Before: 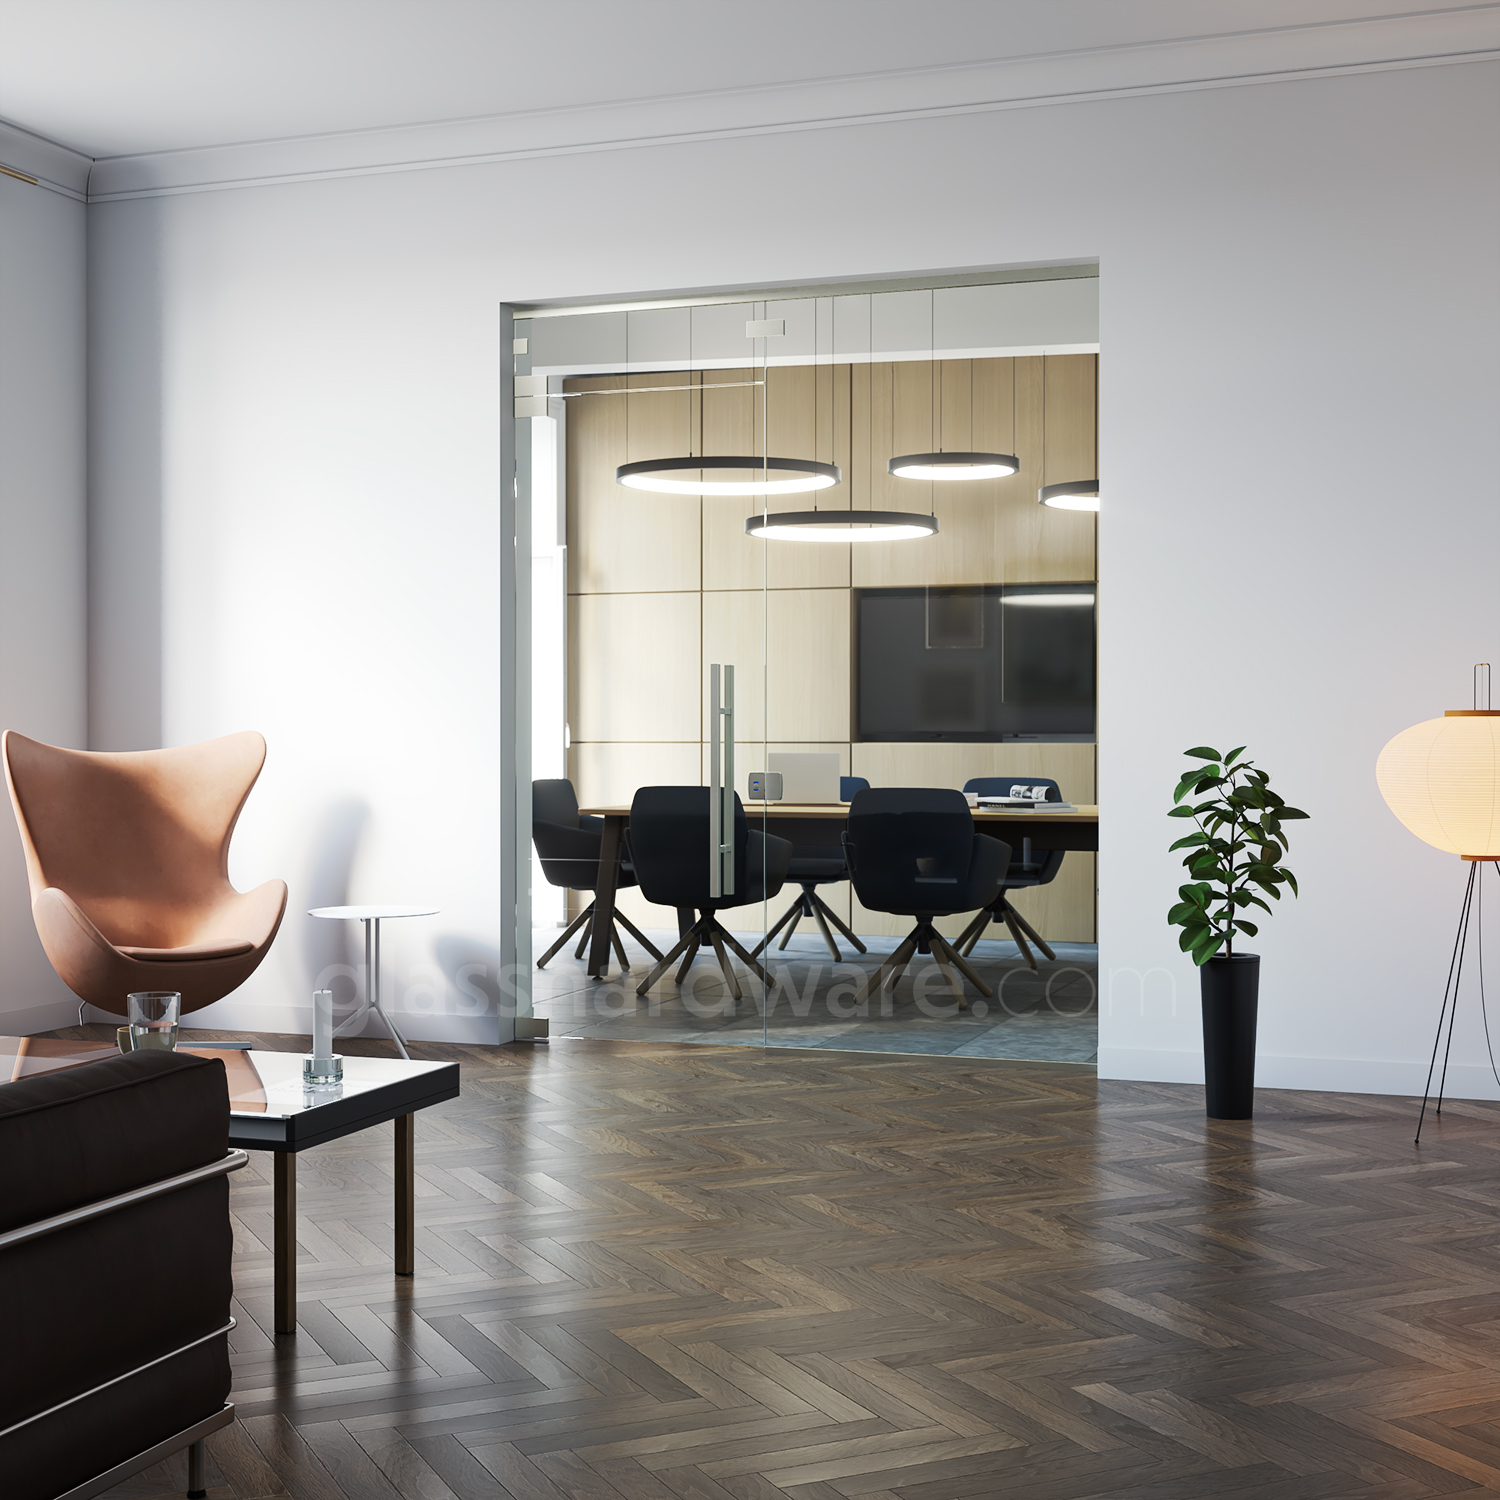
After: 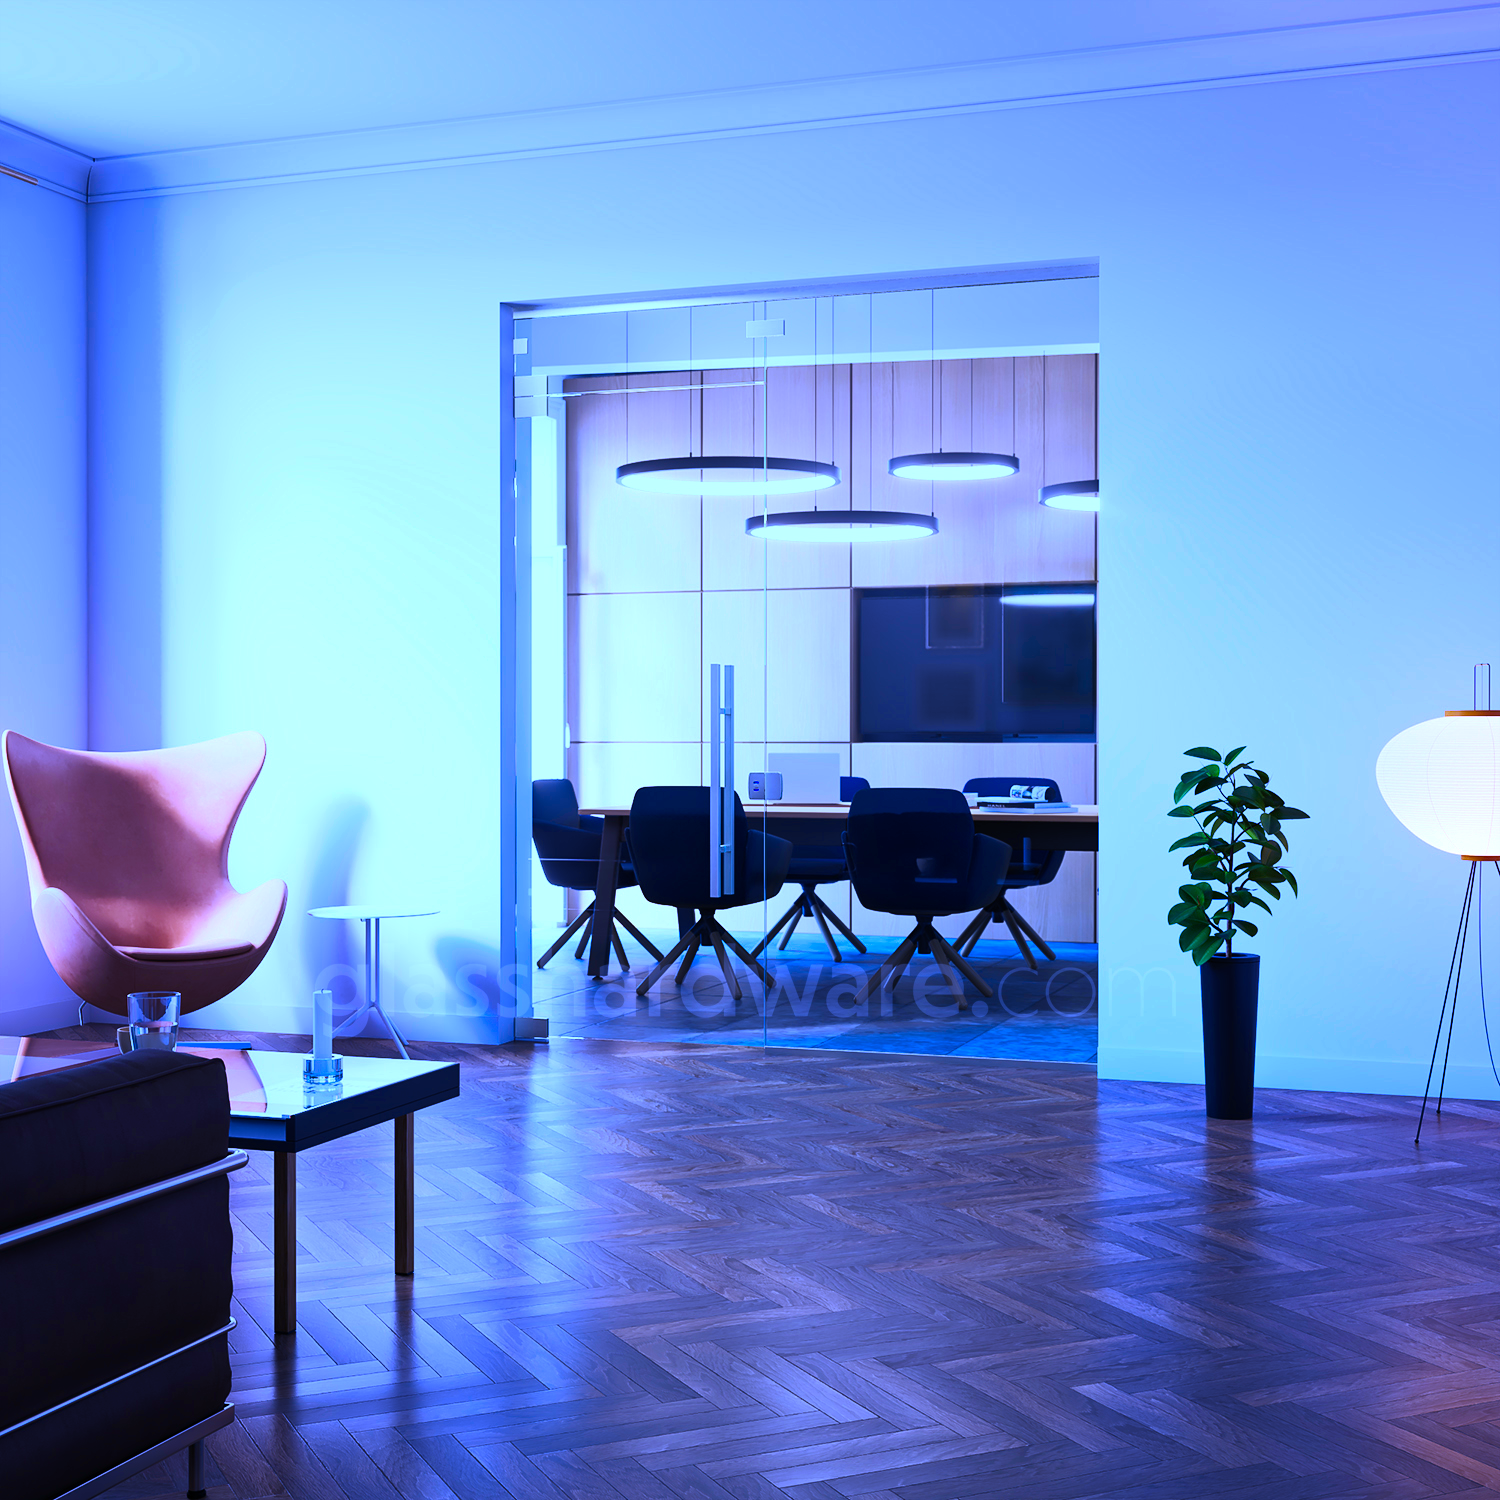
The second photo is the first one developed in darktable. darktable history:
color calibration: illuminant F (fluorescent), F source F9 (Cool White Deluxe 4150 K) – high CRI, x 0.374, y 0.373, temperature 4158.34 K
tone equalizer: on, module defaults
white balance: red 0.98, blue 1.61
color balance rgb: linear chroma grading › global chroma 9%, perceptual saturation grading › global saturation 36%, perceptual saturation grading › shadows 35%, perceptual brilliance grading › global brilliance 15%, perceptual brilliance grading › shadows -35%, global vibrance 15%
